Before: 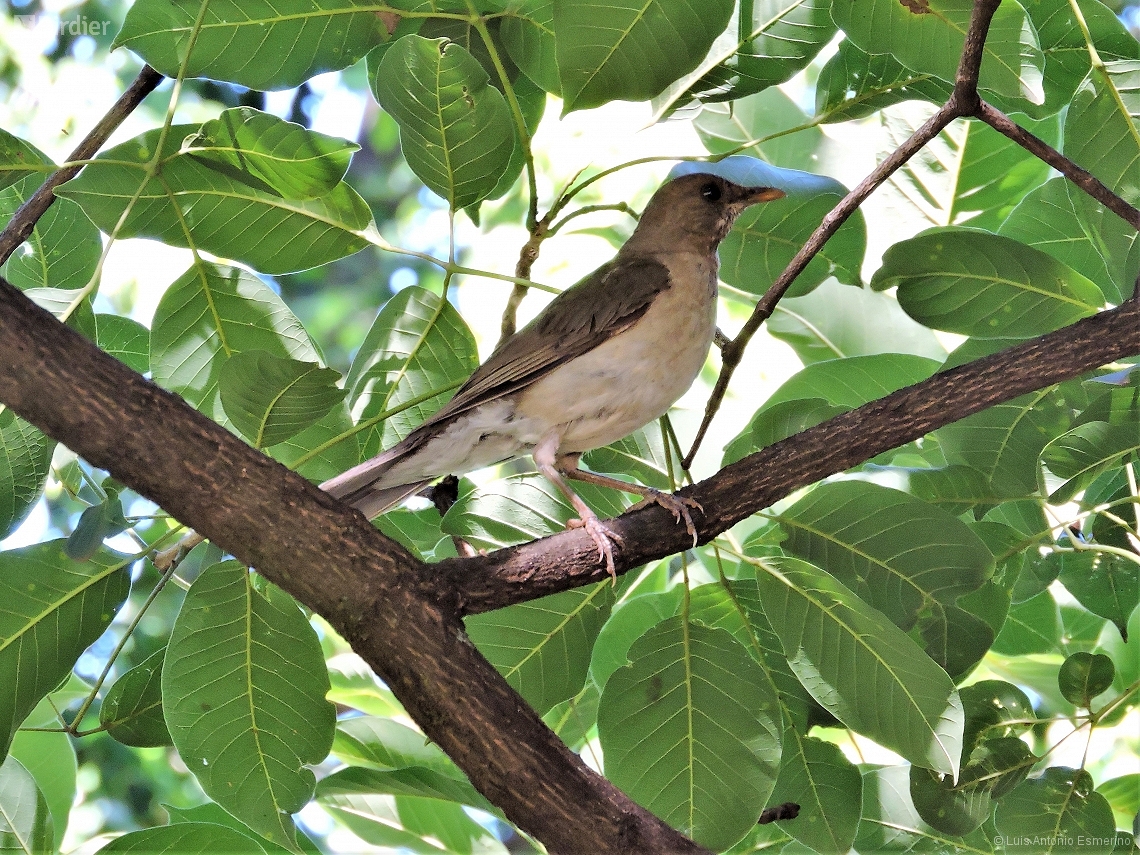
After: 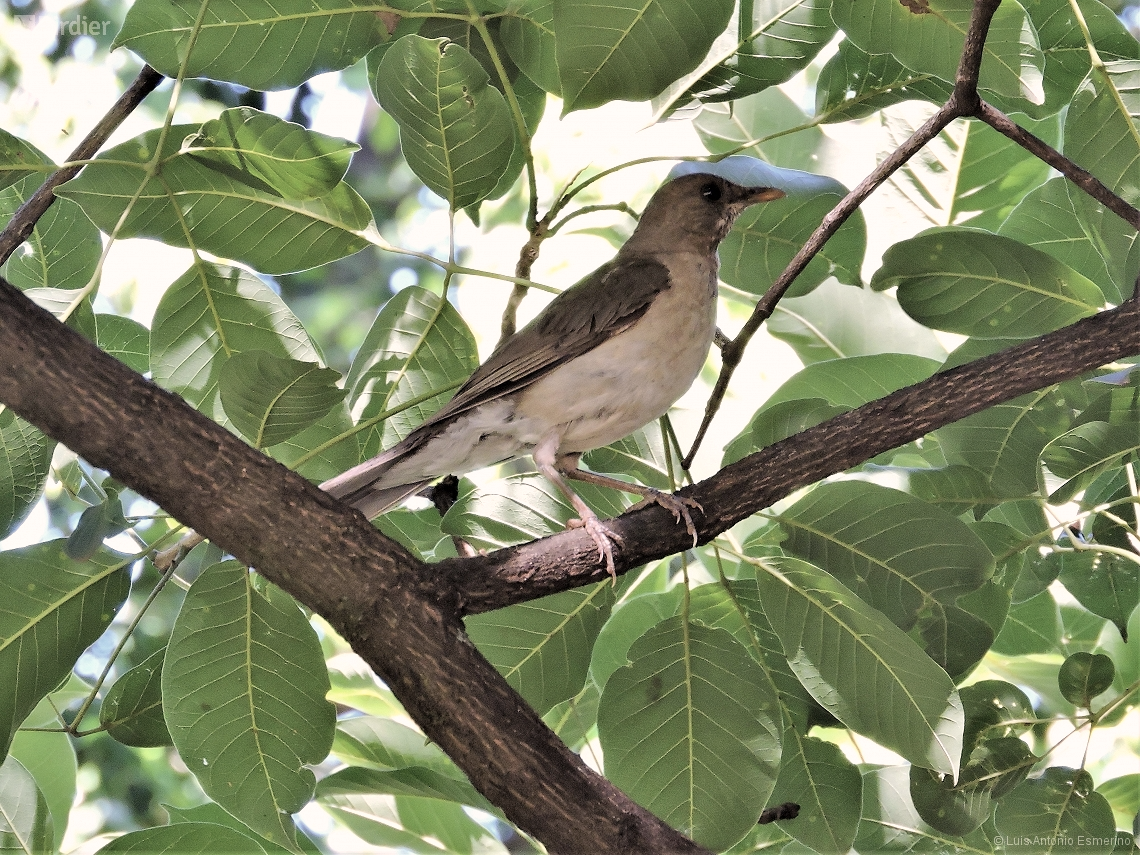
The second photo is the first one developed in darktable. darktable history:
color correction: highlights a* 5.49, highlights b* 5.18, saturation 0.669
